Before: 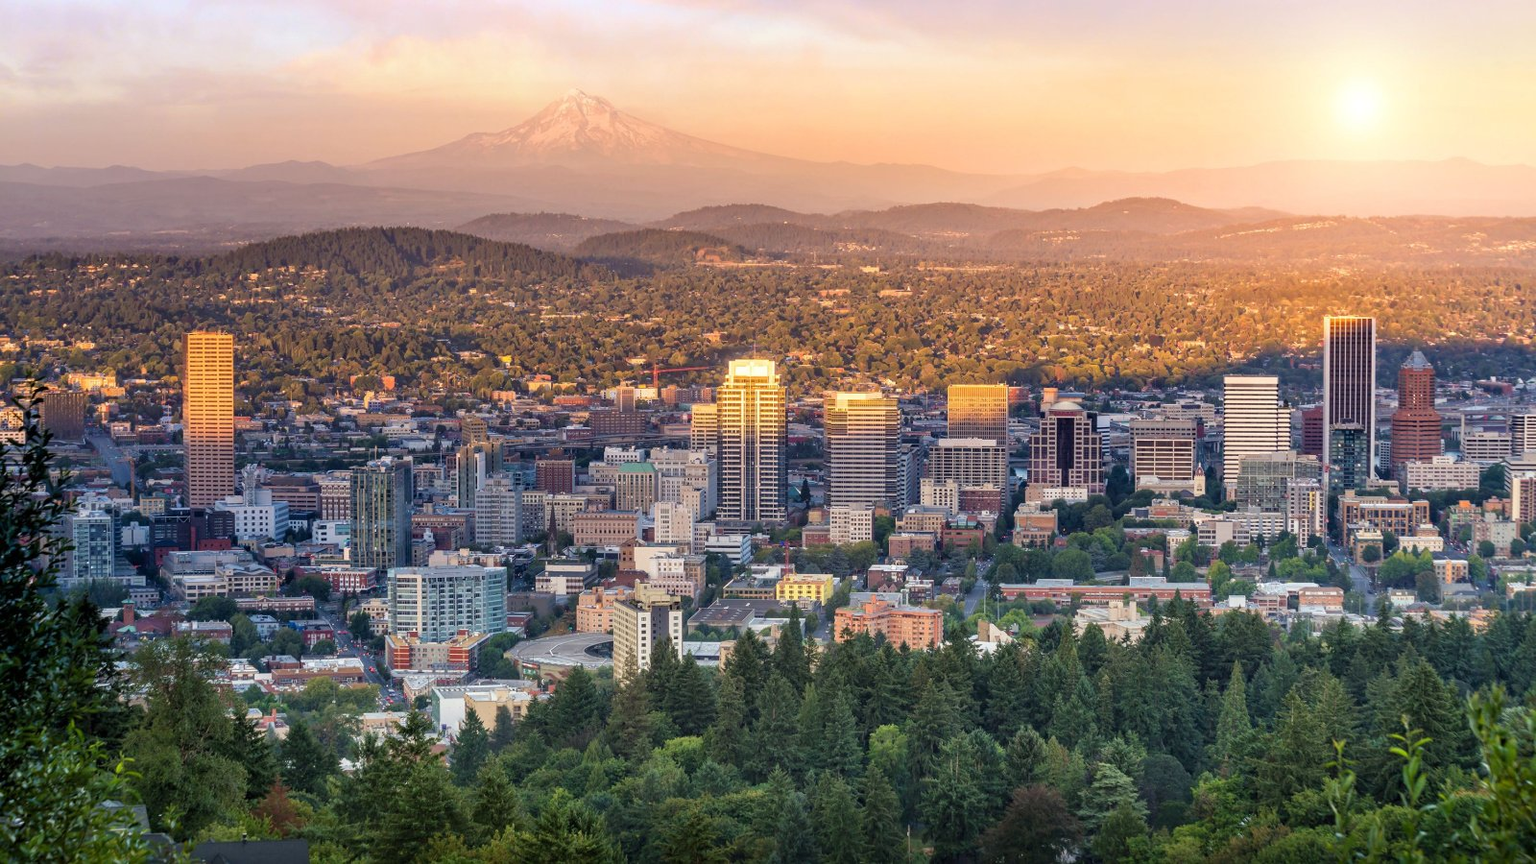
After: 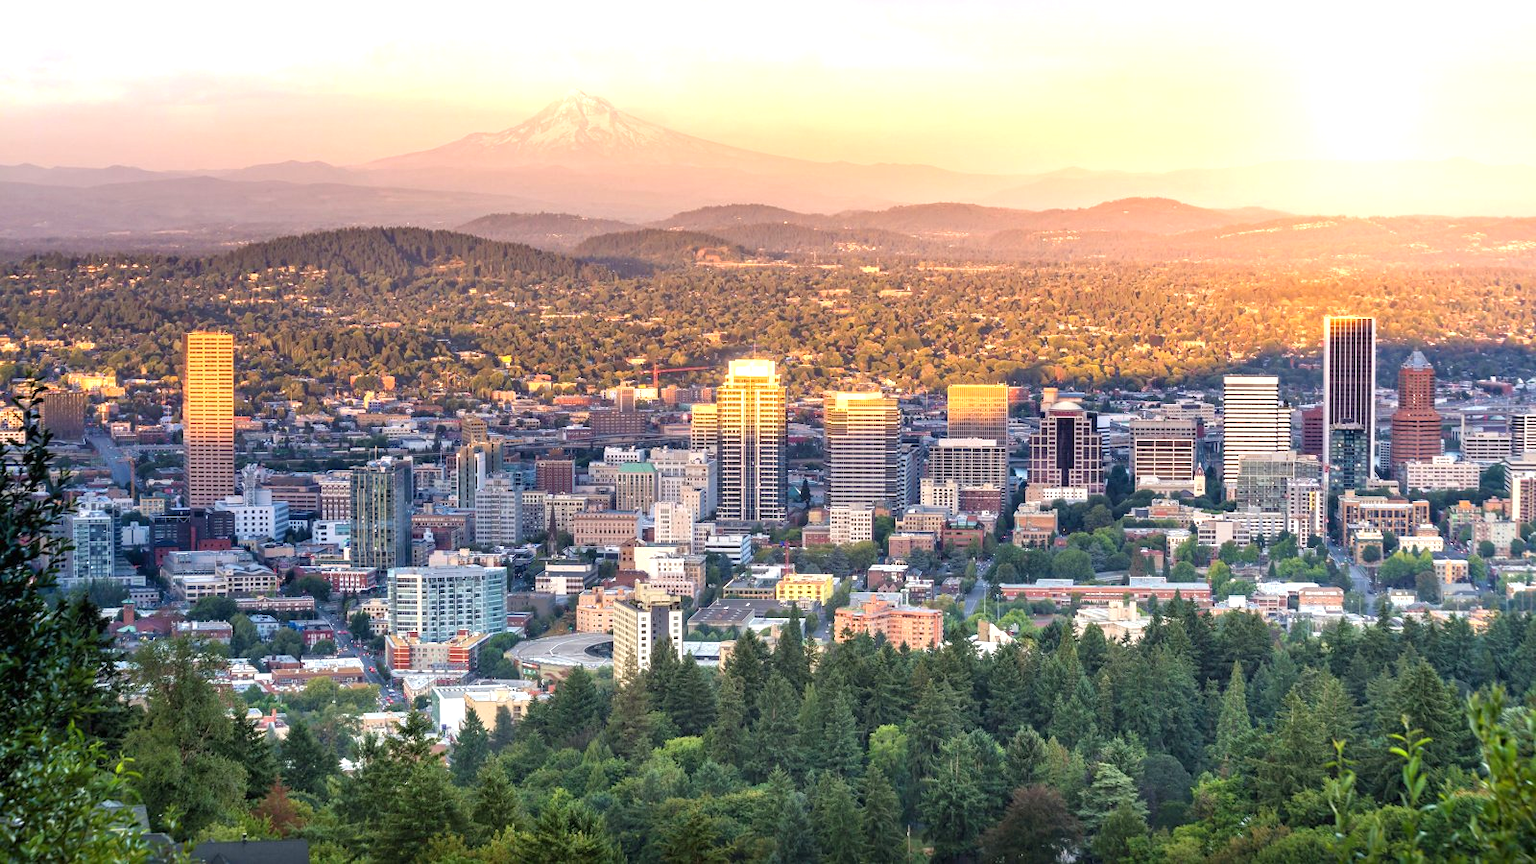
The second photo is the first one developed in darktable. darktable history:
exposure: black level correction 0, exposure 0.69 EV, compensate highlight preservation false
